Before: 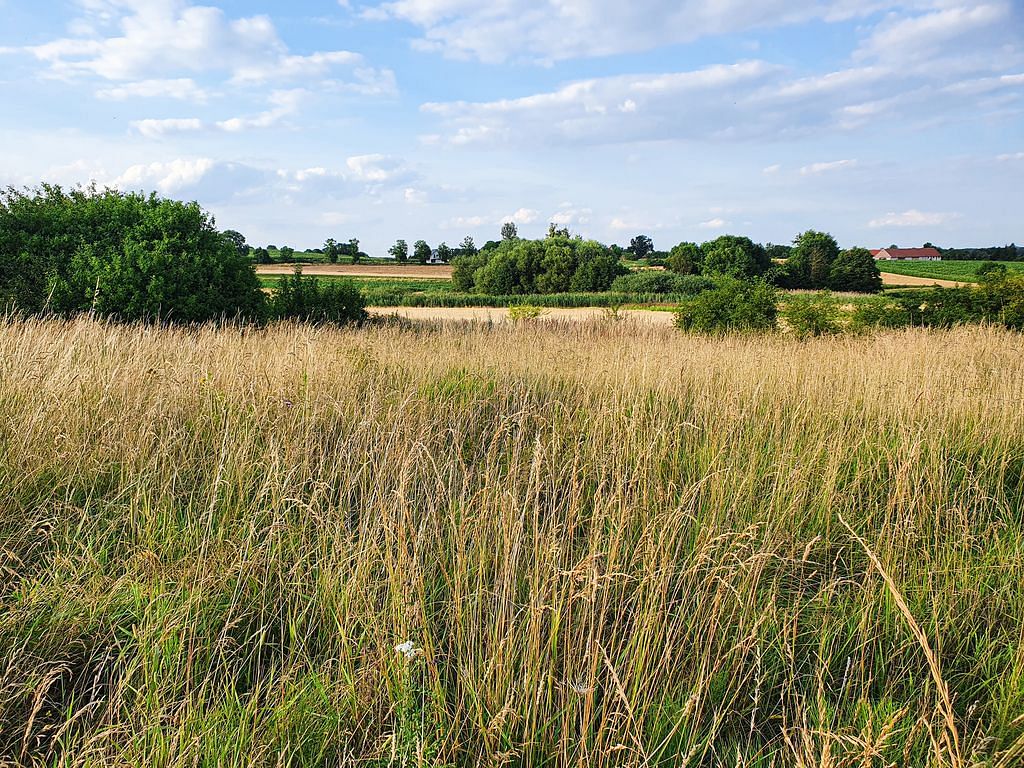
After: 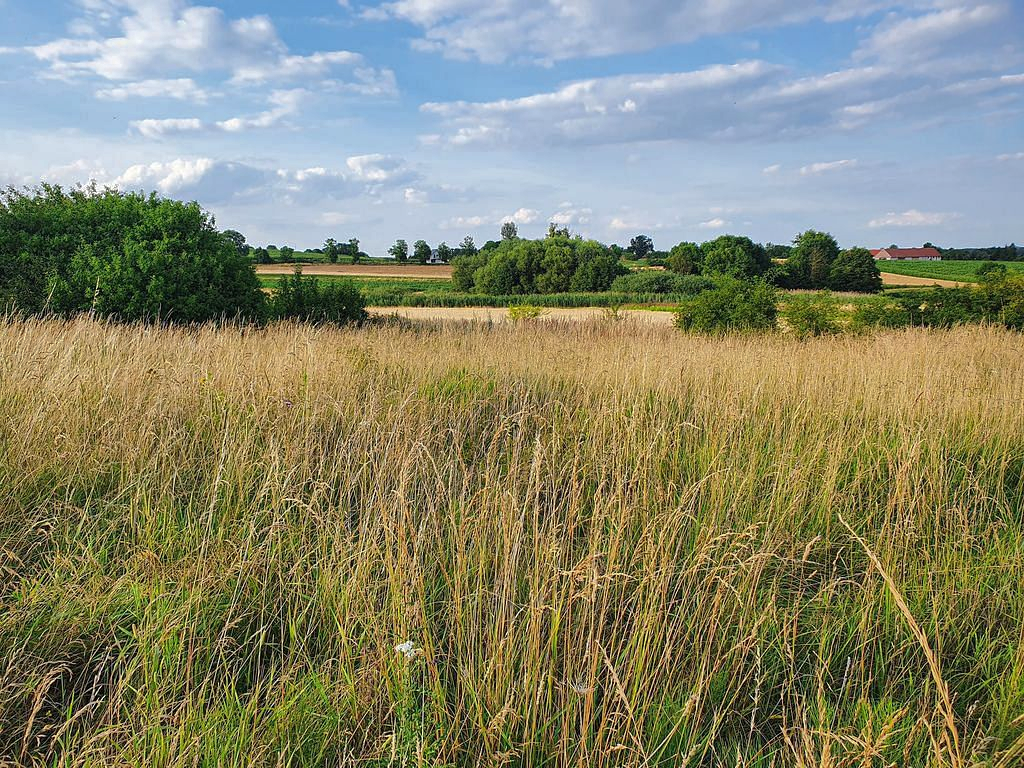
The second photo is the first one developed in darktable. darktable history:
shadows and highlights: shadows 40.14, highlights -60.11
tone equalizer: -7 EV 0.114 EV
